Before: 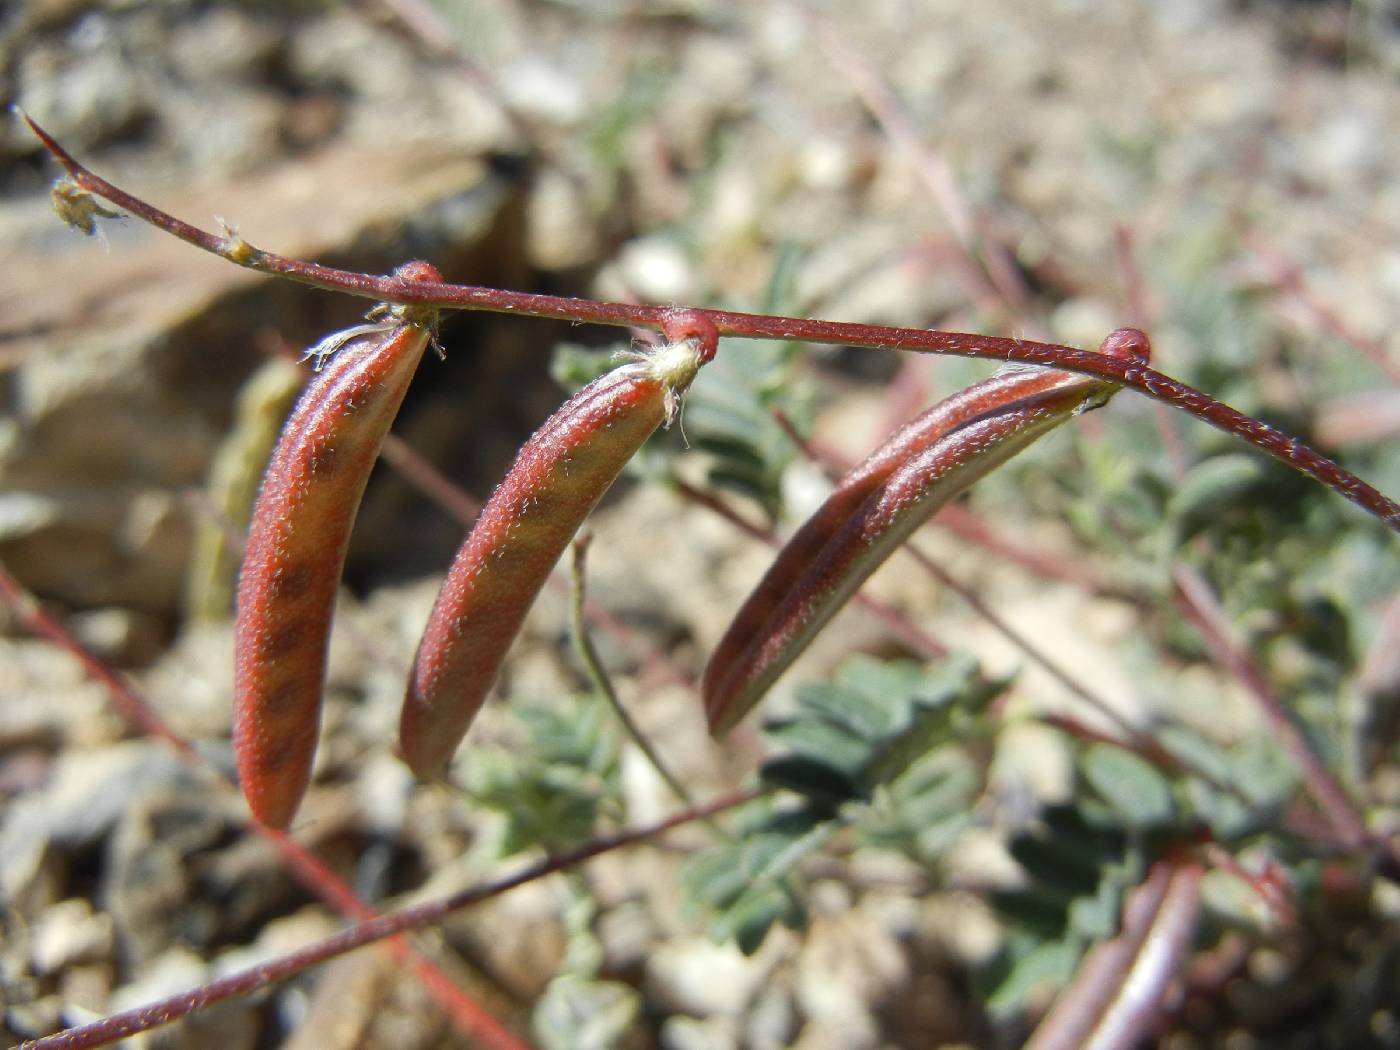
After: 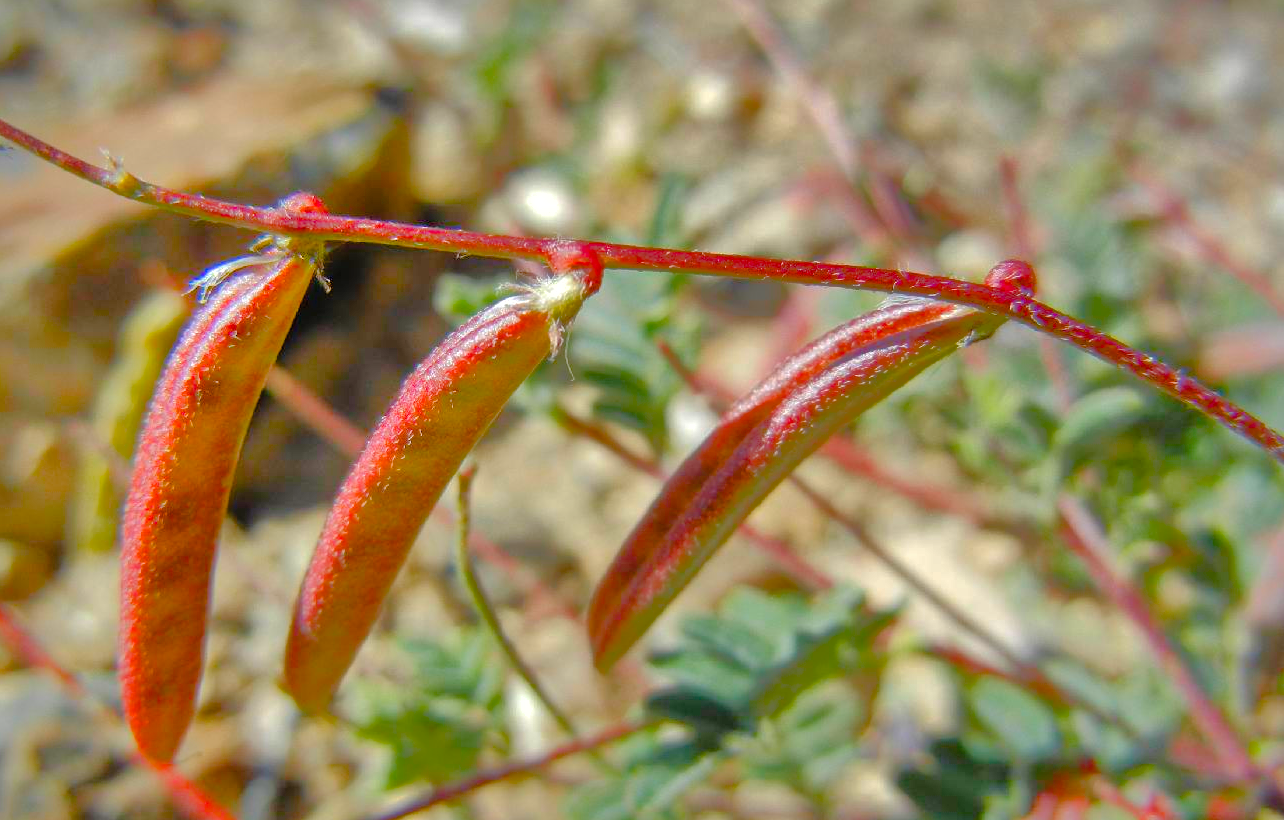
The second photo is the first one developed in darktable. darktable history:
crop: left 8.228%, top 6.56%, bottom 15.265%
tone equalizer: -7 EV 0.149 EV, -6 EV 0.568 EV, -5 EV 1.16 EV, -4 EV 1.36 EV, -3 EV 1.17 EV, -2 EV 0.6 EV, -1 EV 0.161 EV
shadows and highlights: shadows 38.55, highlights -74.26
color balance rgb: linear chroma grading › global chroma 15.136%, perceptual saturation grading › global saturation 27.883%, perceptual saturation grading › highlights -25.371%, perceptual saturation grading › mid-tones 25.526%, perceptual saturation grading › shadows 50.069%
exposure: black level correction 0.001, compensate exposure bias true, compensate highlight preservation false
contrast brightness saturation: contrast 0.03, brightness 0.065, saturation 0.12
